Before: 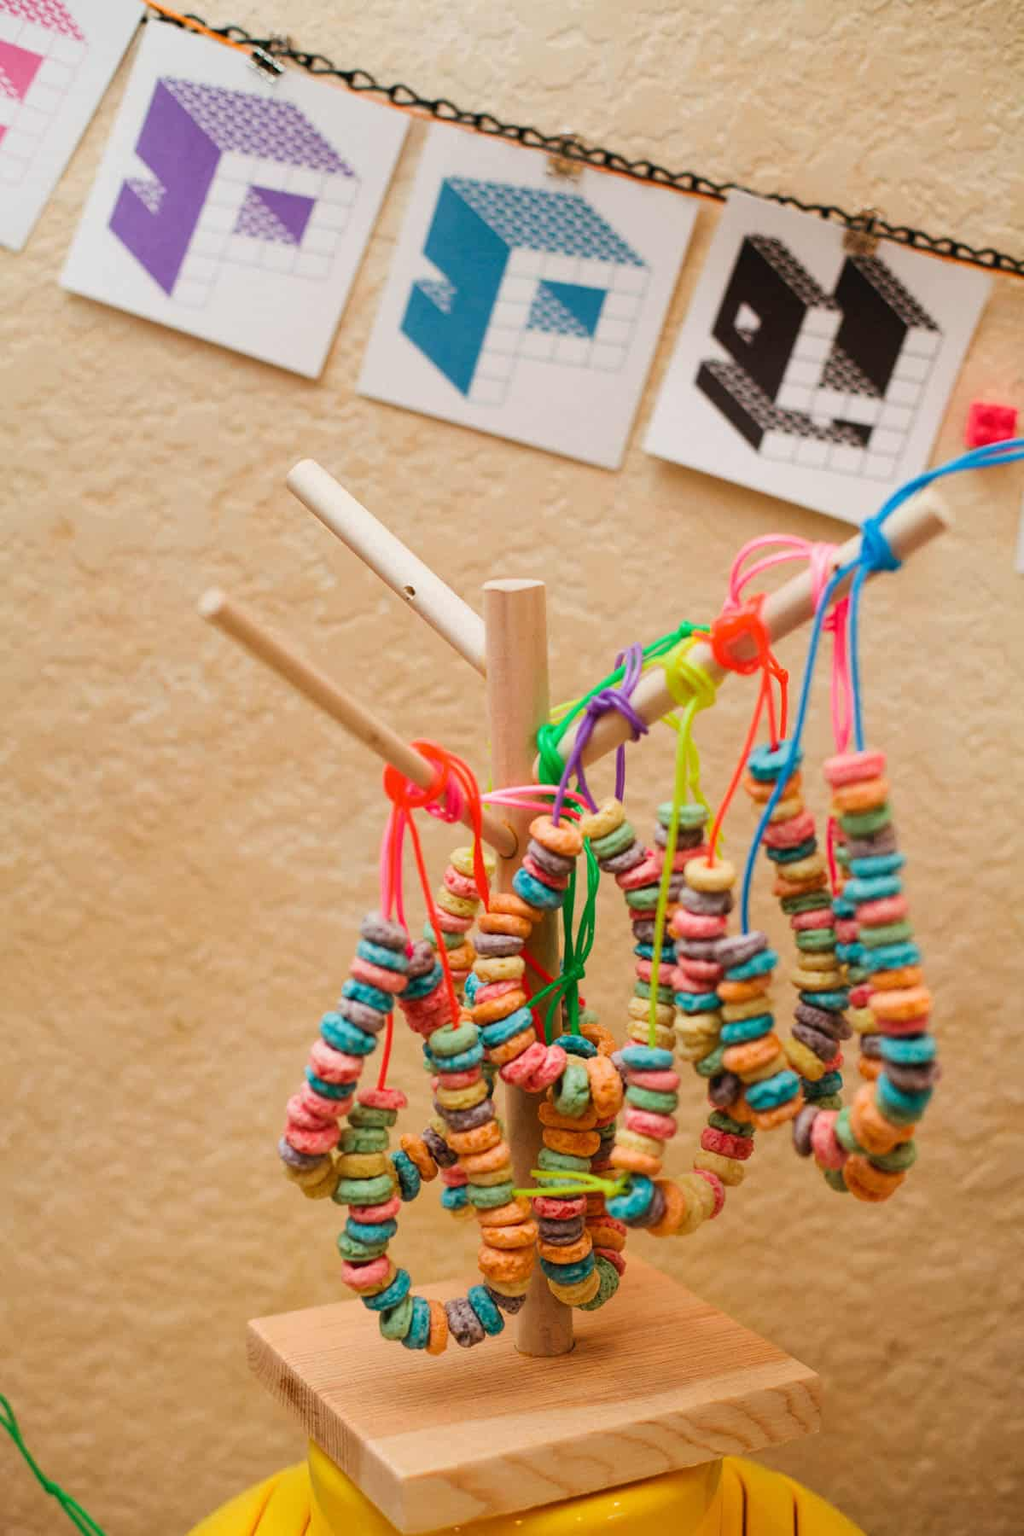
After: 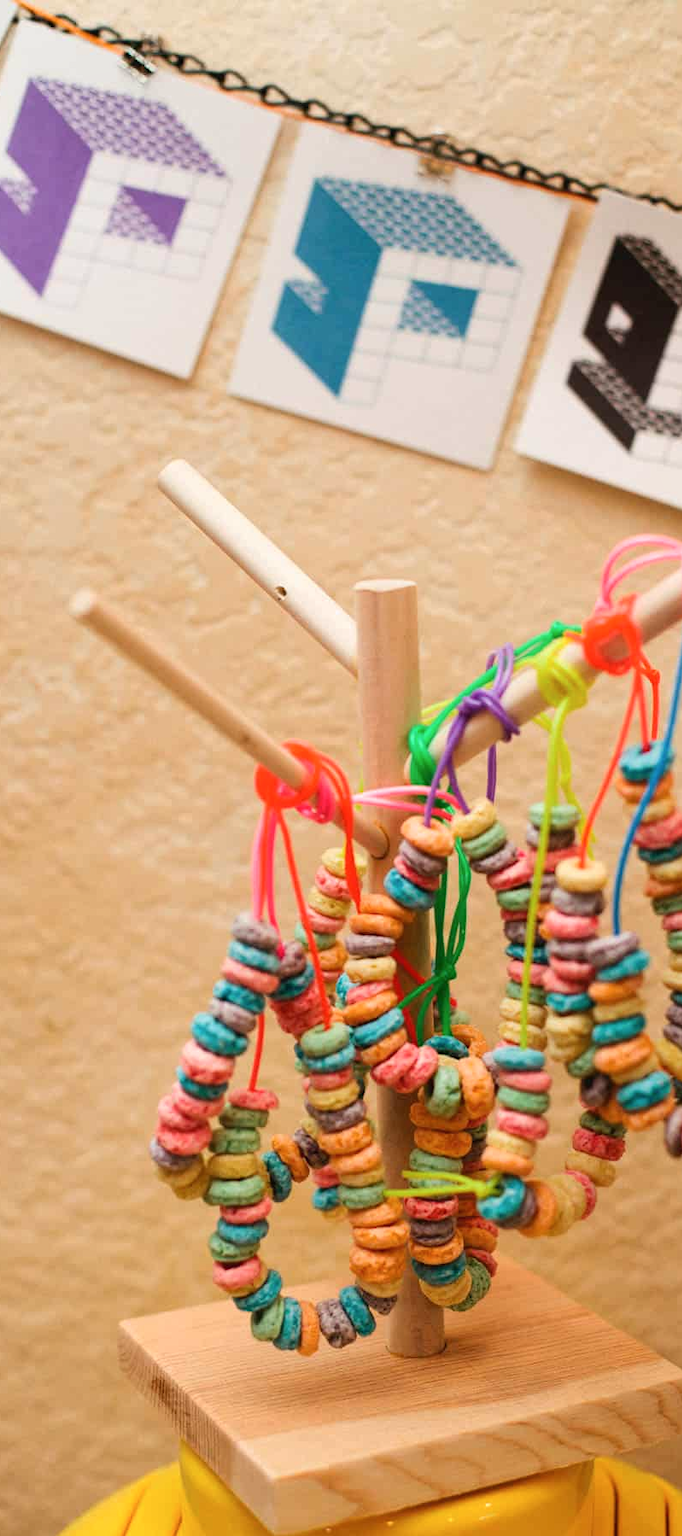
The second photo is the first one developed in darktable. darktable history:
white balance: red 1.009, blue 0.985
shadows and highlights: shadows -12.5, white point adjustment 4, highlights 28.33
exposure: compensate highlight preservation false
crop and rotate: left 12.648%, right 20.685%
